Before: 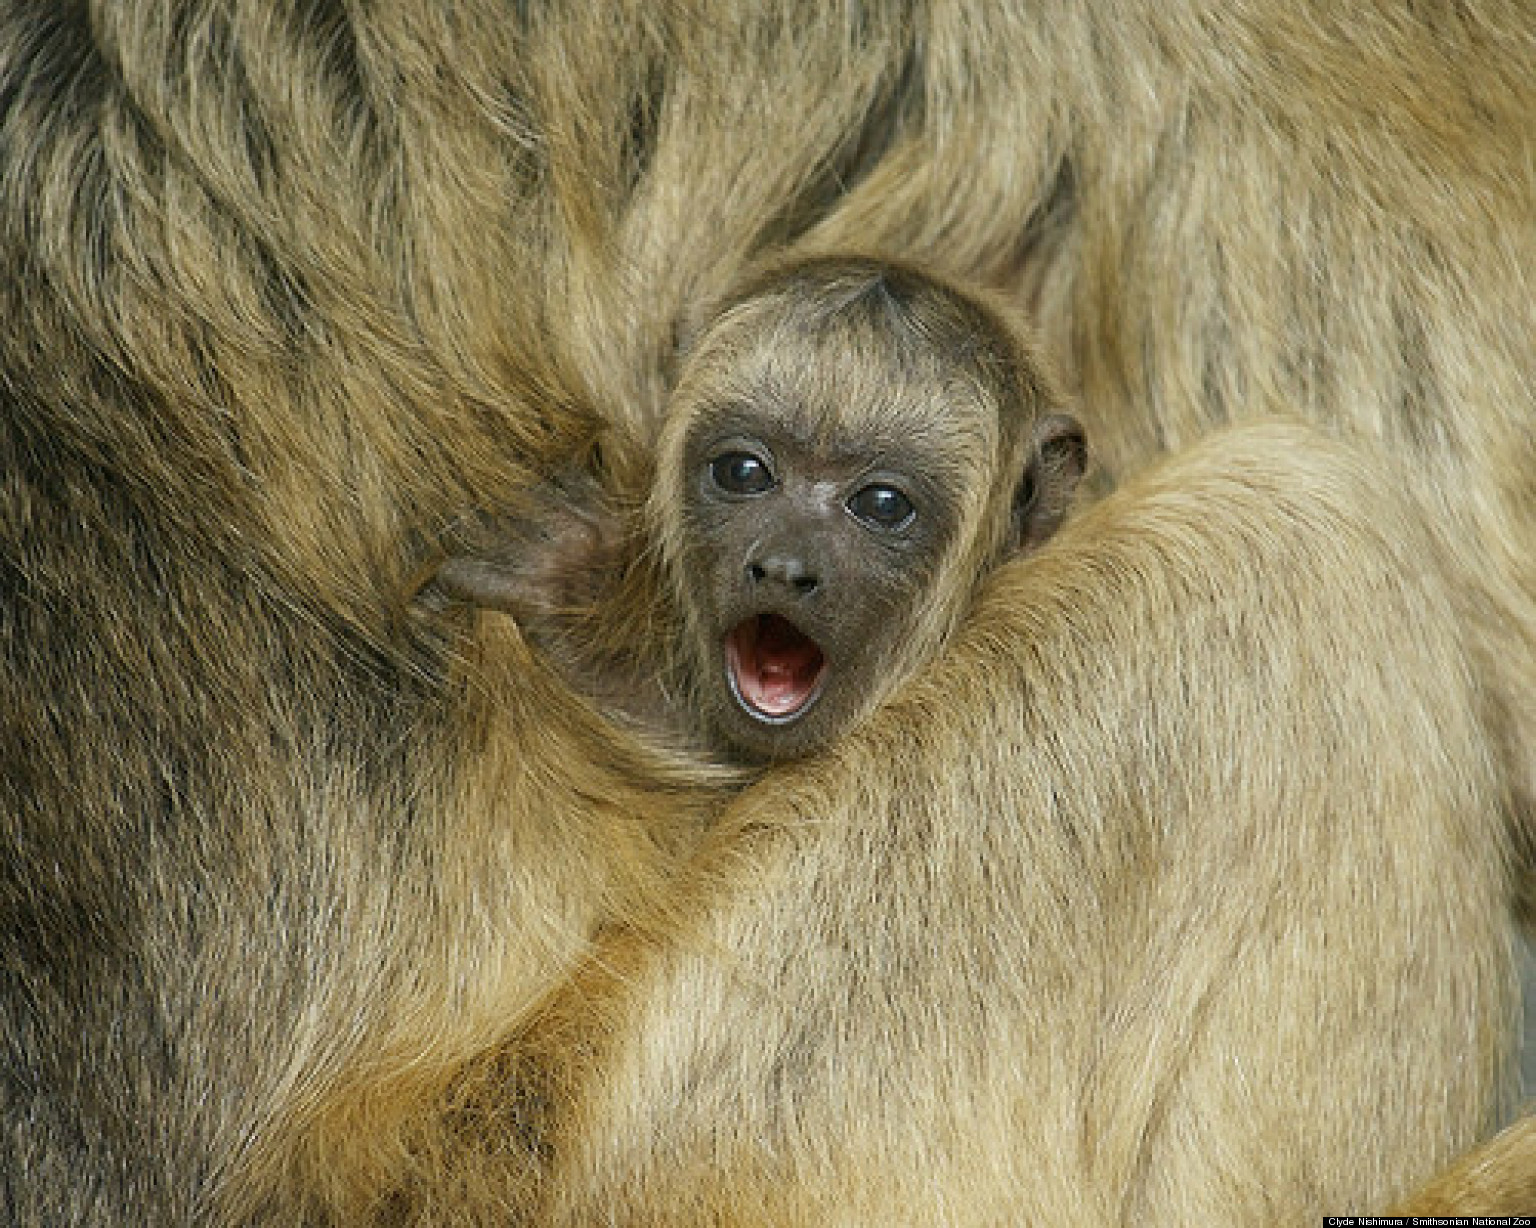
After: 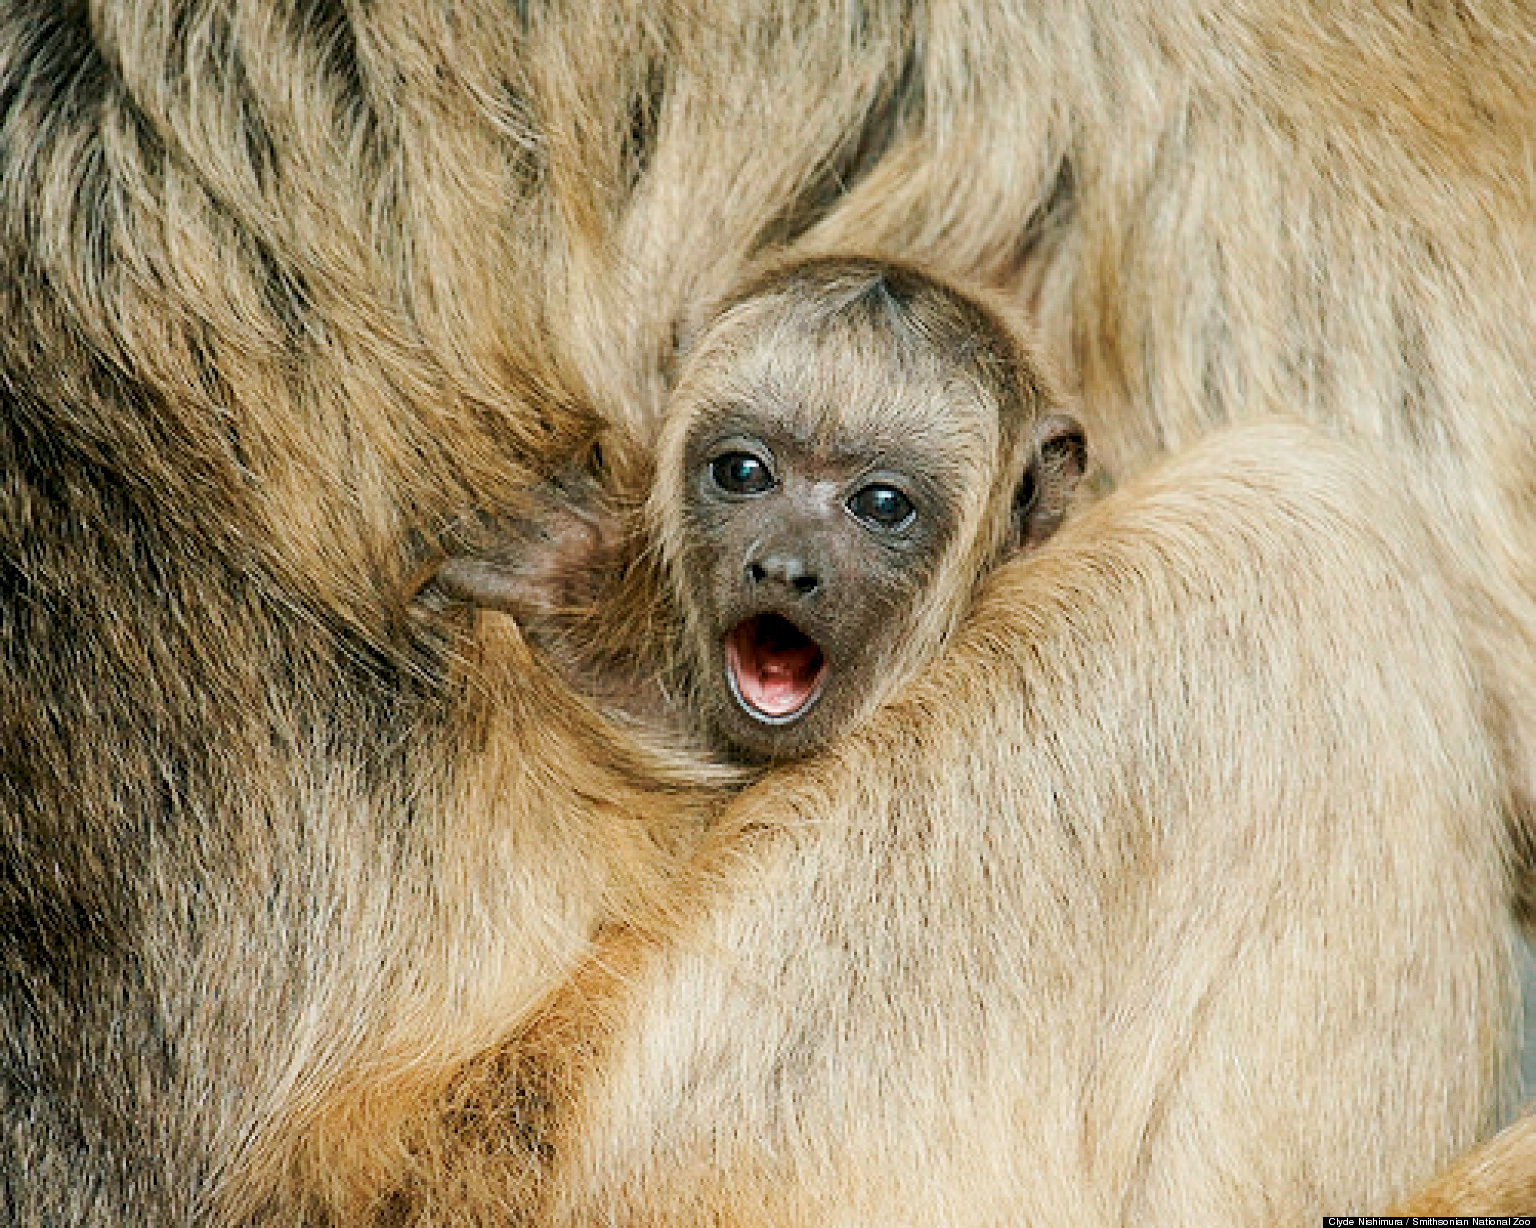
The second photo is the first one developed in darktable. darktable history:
tone curve: curves: ch0 [(0, 0) (0.003, 0.003) (0.011, 0.014) (0.025, 0.031) (0.044, 0.055) (0.069, 0.086) (0.1, 0.124) (0.136, 0.168) (0.177, 0.22) (0.224, 0.278) (0.277, 0.344) (0.335, 0.426) (0.399, 0.515) (0.468, 0.597) (0.543, 0.672) (0.623, 0.746) (0.709, 0.815) (0.801, 0.881) (0.898, 0.939) (1, 1)], preserve colors none
color look up table: target L [61.78, 42.8, 31.91, 100, 80.69, 61.46, 57.56, 50.79, 42.93, 44.91, 37.06, 26.64, 71.04, 58.9, 50.92, 49, 35.24, 25.32, 23.83, 8.1, 62.04, 47.07, 42.45, 26.98, 0 ×25], target a [-14.55, -28.26, -6.985, -0.001, 0.155, 20.01, 18.49, 34.58, -0.215, 42.44, 42.16, 12.09, -0.905, -0.454, 3.547, 41.11, -0.814, 18.34, 2.397, -0.042, -27.69, -25.74, -6.425, -0.549, 0 ×25], target b [43.59, 21.98, 15.91, 0.014, 0.748, 50.62, 12.64, 38.85, 0.069, 14.53, 21.59, 12.8, 0.042, -0.648, -18.36, -9.378, -32.7, -11.09, -32.78, 0.011, -4.415, -21.5, -19.85, -0.466, 0 ×25], num patches 24
